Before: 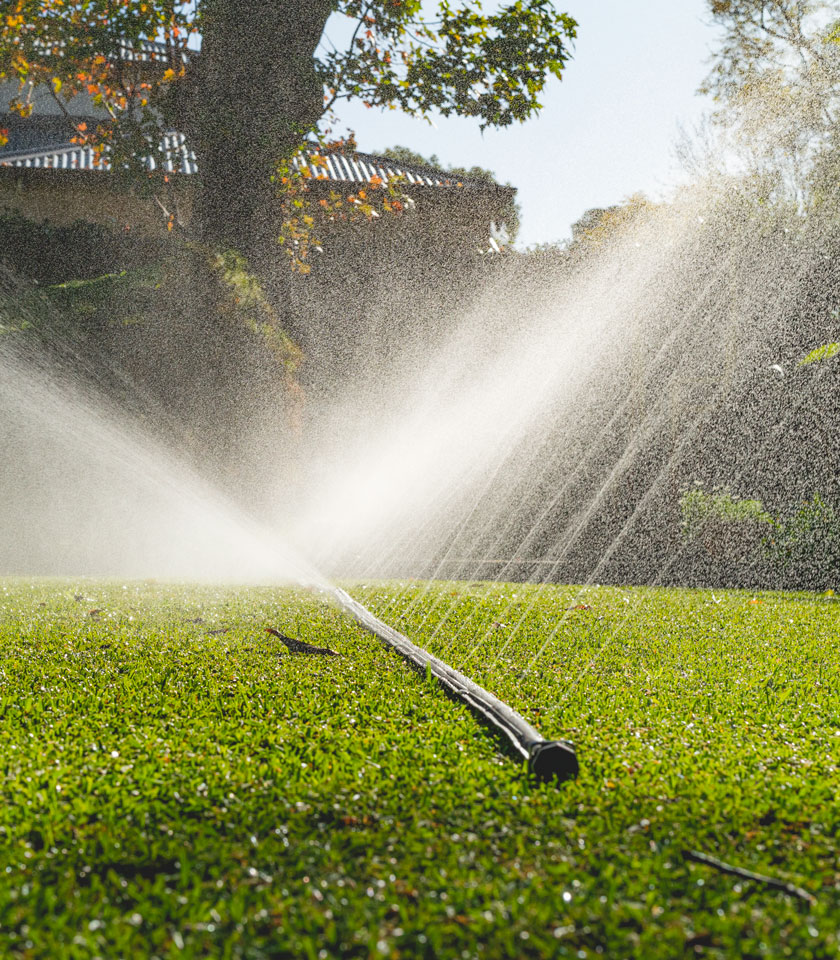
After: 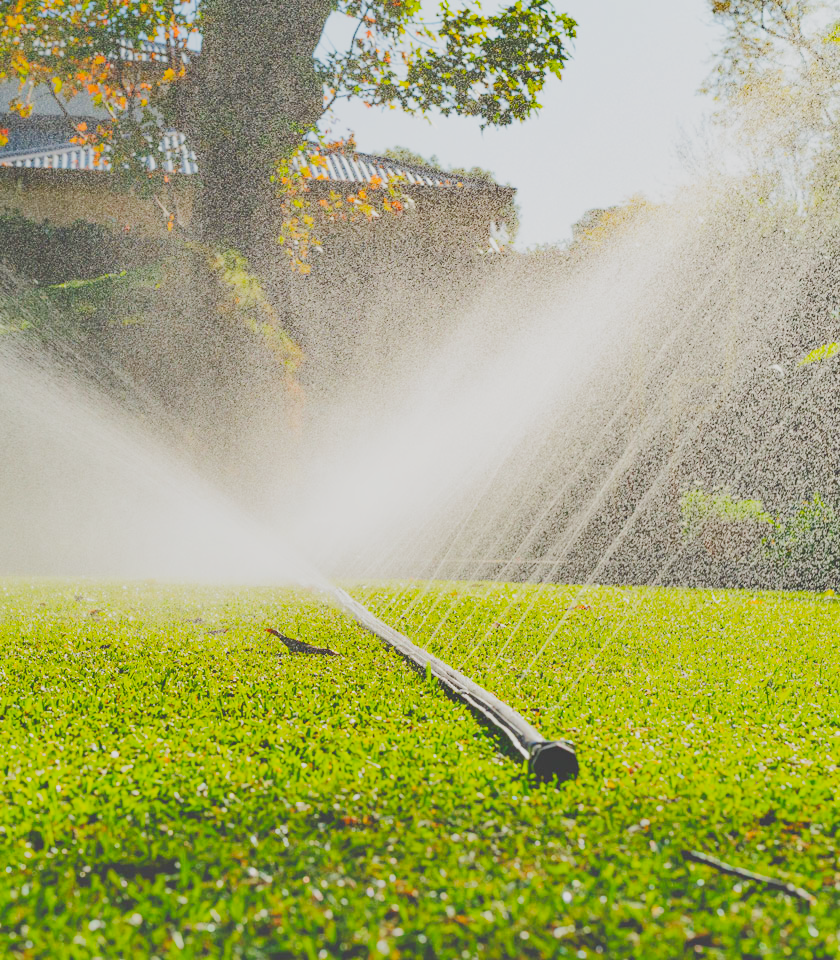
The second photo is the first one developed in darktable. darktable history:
shadows and highlights: low approximation 0.01, soften with gaussian
base curve: curves: ch0 [(0, 0) (0.018, 0.026) (0.143, 0.37) (0.33, 0.731) (0.458, 0.853) (0.735, 0.965) (0.905, 0.986) (1, 1)], preserve colors none
local contrast: detail 69%
tone equalizer: -8 EV -0.029 EV, -7 EV 0.036 EV, -6 EV -0.008 EV, -5 EV 0.004 EV, -4 EV -0.028 EV, -3 EV -0.229 EV, -2 EV -0.663 EV, -1 EV -0.974 EV, +0 EV -0.969 EV, edges refinement/feathering 500, mask exposure compensation -1.57 EV, preserve details no
